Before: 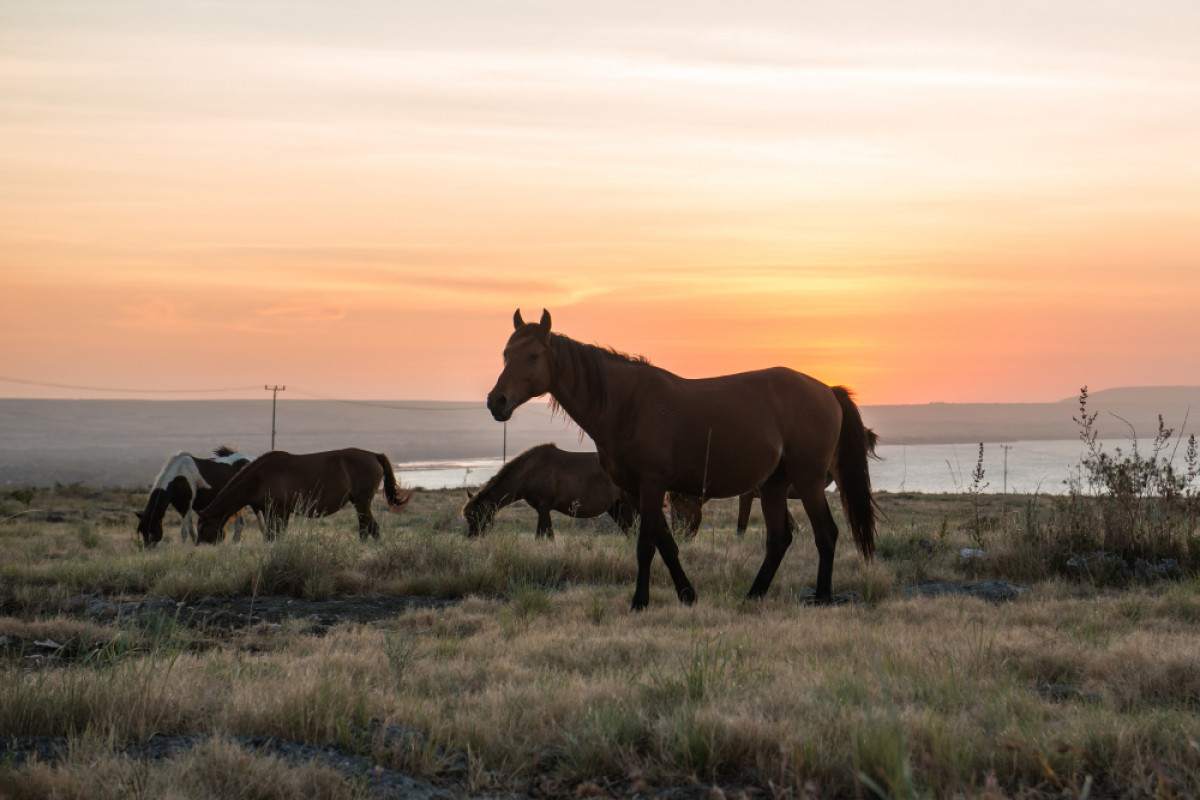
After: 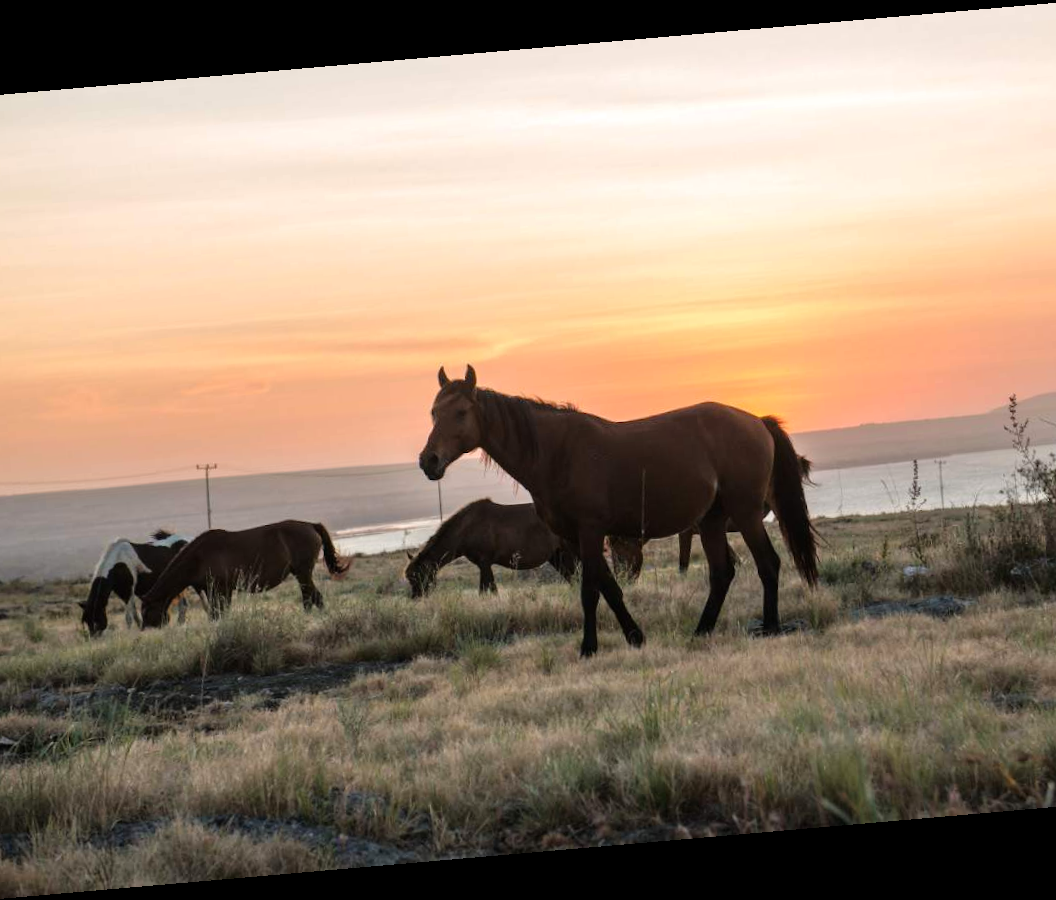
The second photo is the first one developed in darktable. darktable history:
rotate and perspective: rotation -4.98°, automatic cropping off
crop: left 8.026%, right 7.374%
tone equalizer: -8 EV 0.001 EV, -7 EV -0.004 EV, -6 EV 0.009 EV, -5 EV 0.032 EV, -4 EV 0.276 EV, -3 EV 0.644 EV, -2 EV 0.584 EV, -1 EV 0.187 EV, +0 EV 0.024 EV
